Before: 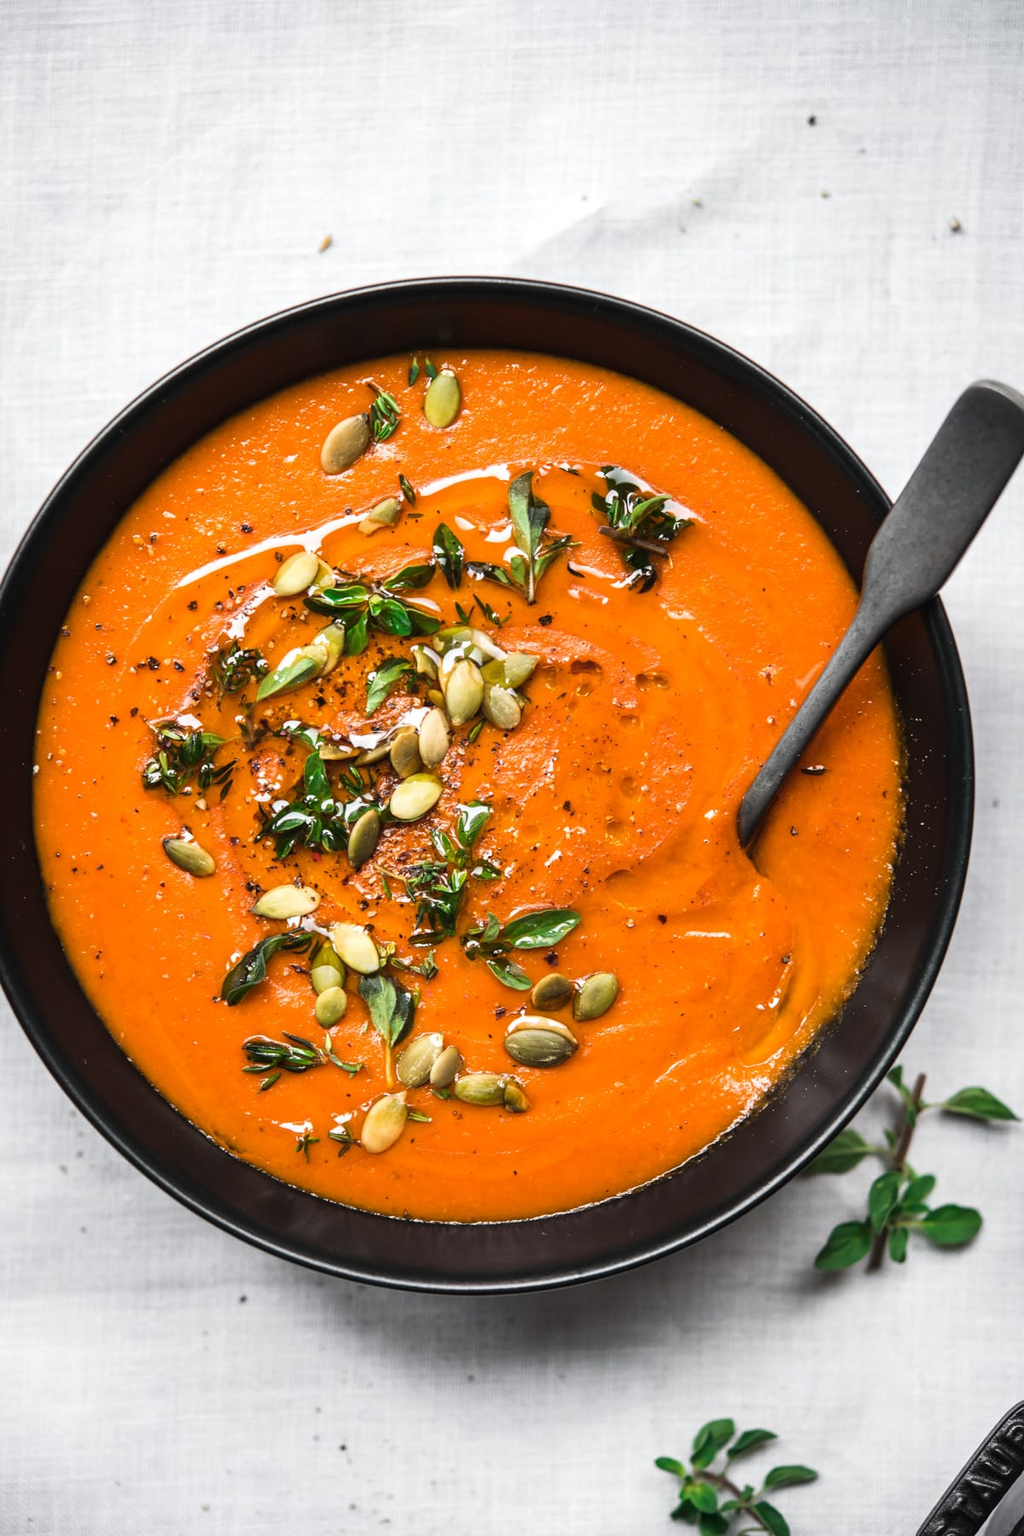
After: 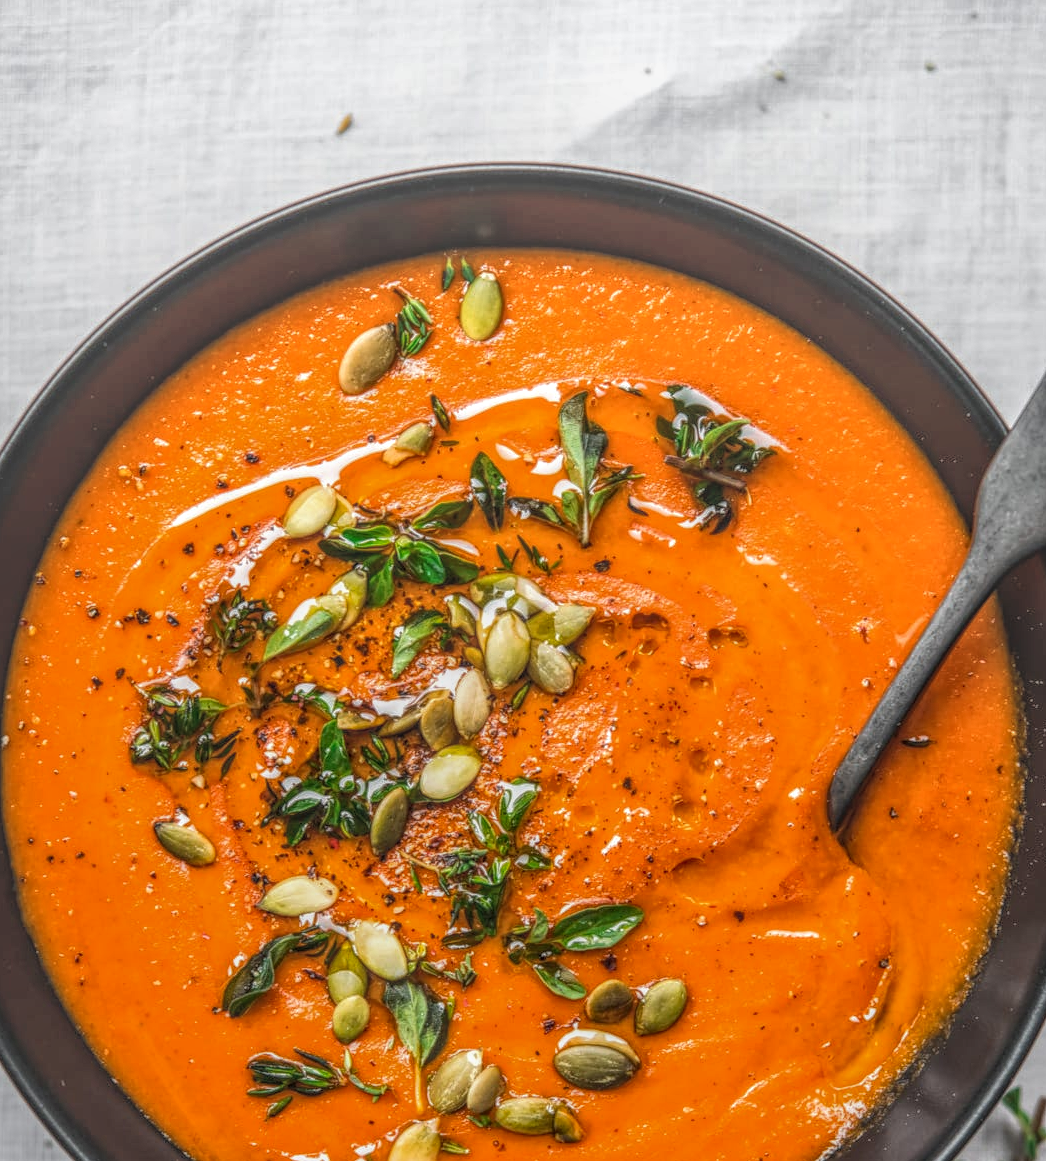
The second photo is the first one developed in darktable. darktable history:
levels: gray 50.78%
local contrast: highlights 20%, shadows 27%, detail 199%, midtone range 0.2
crop: left 3.109%, top 8.972%, right 9.649%, bottom 26.516%
exposure: black level correction 0, exposure 0 EV, compensate highlight preservation false
